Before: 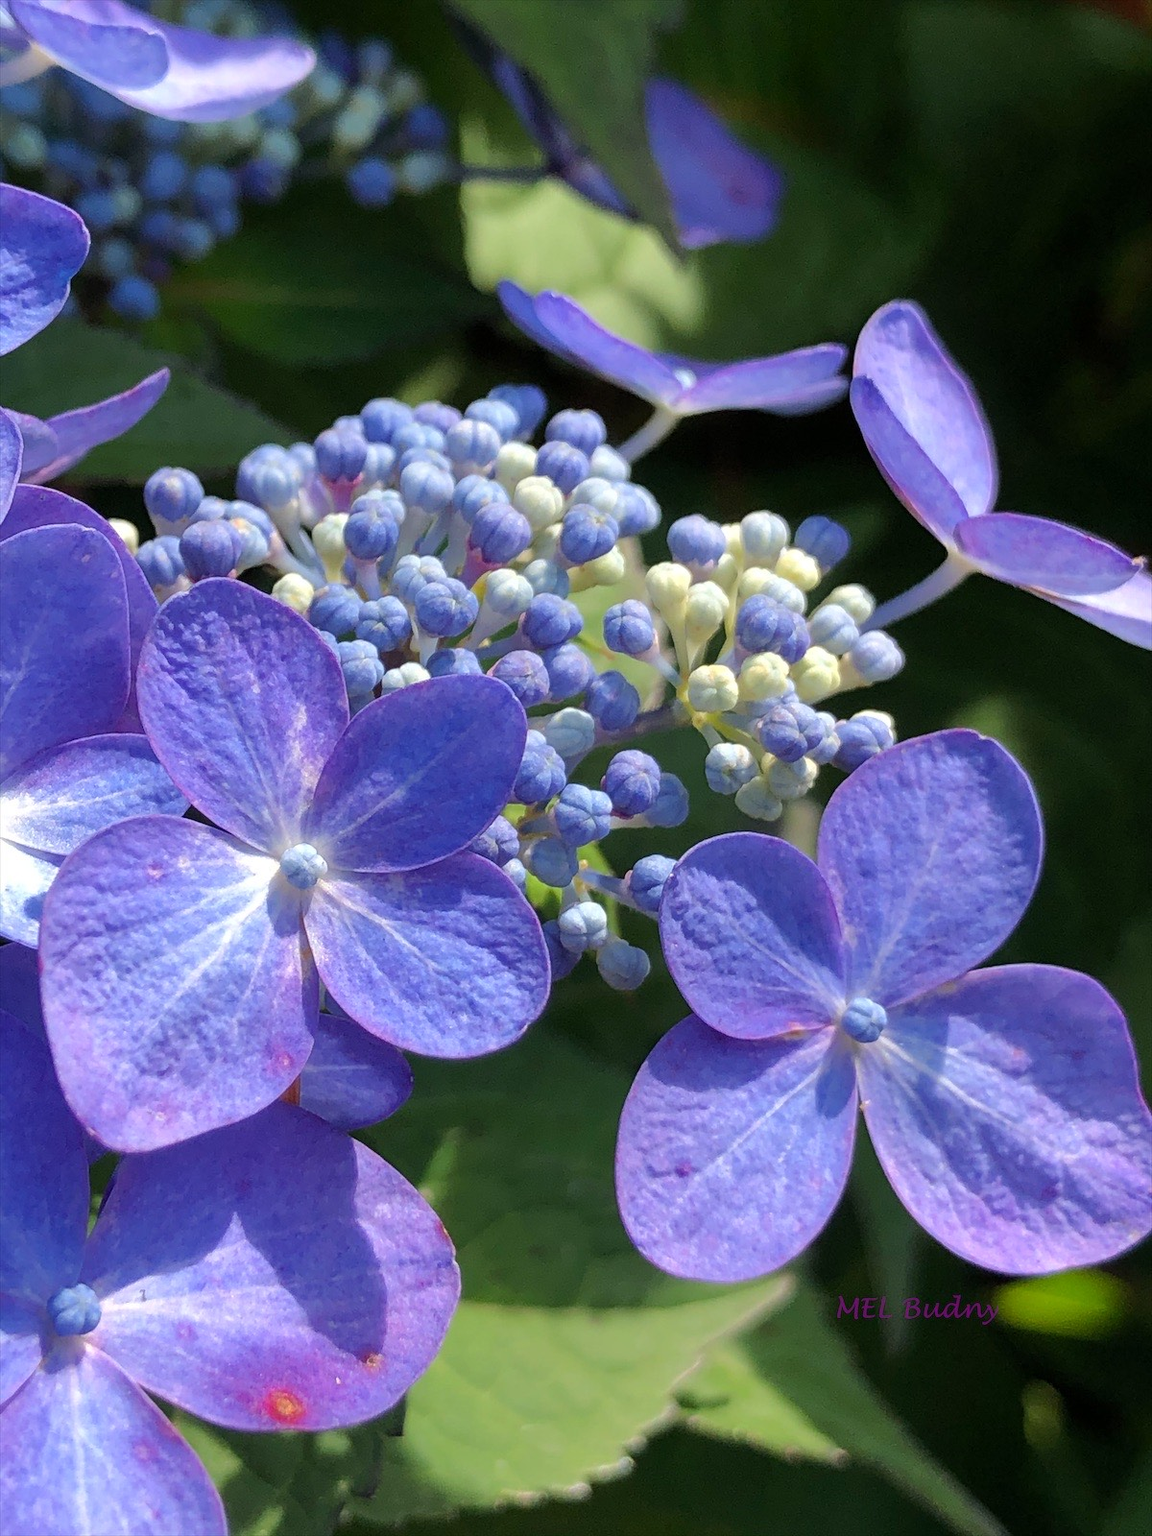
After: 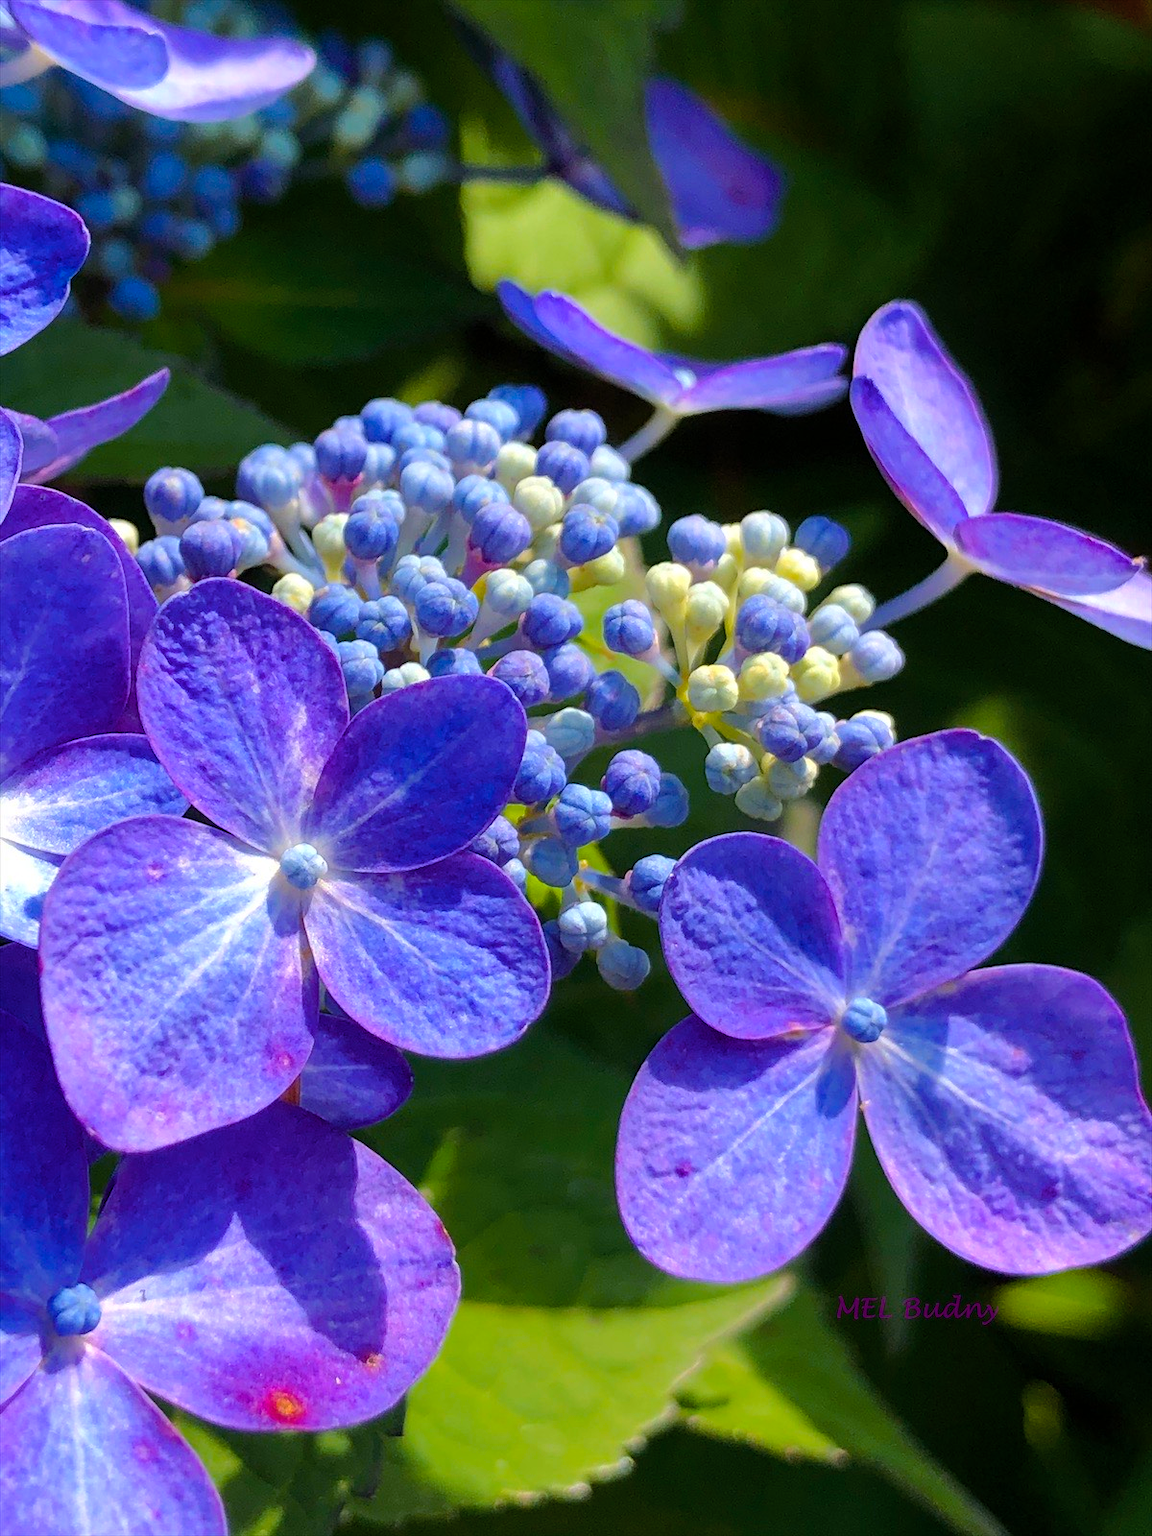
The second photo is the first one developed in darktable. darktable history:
contrast brightness saturation: saturation -0.168
color balance rgb: shadows lift › luminance -19.859%, linear chroma grading › global chroma 15.277%, perceptual saturation grading › global saturation 30.949%, global vibrance 42.023%
